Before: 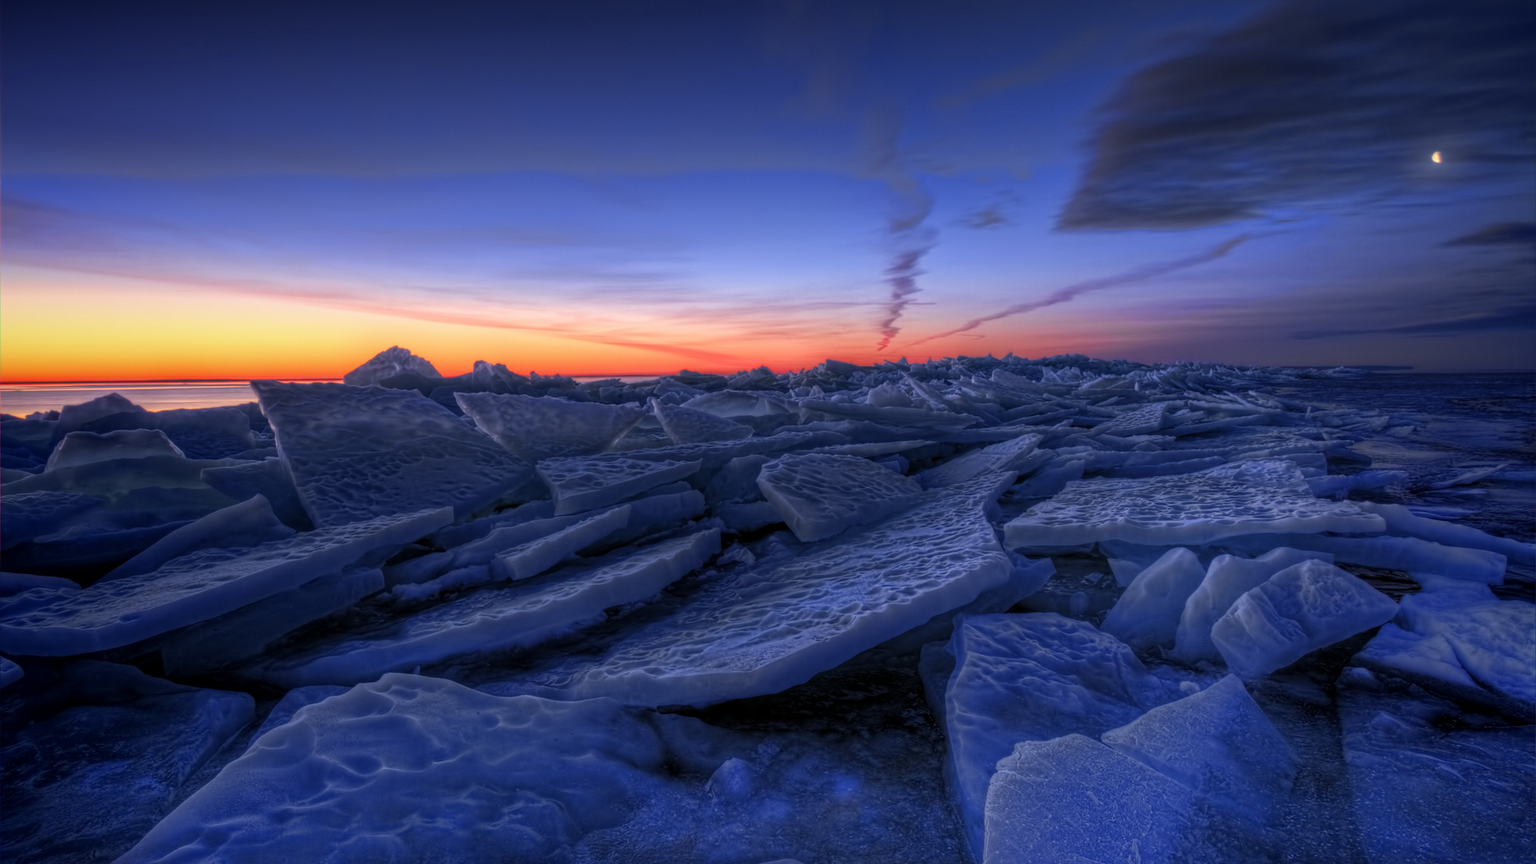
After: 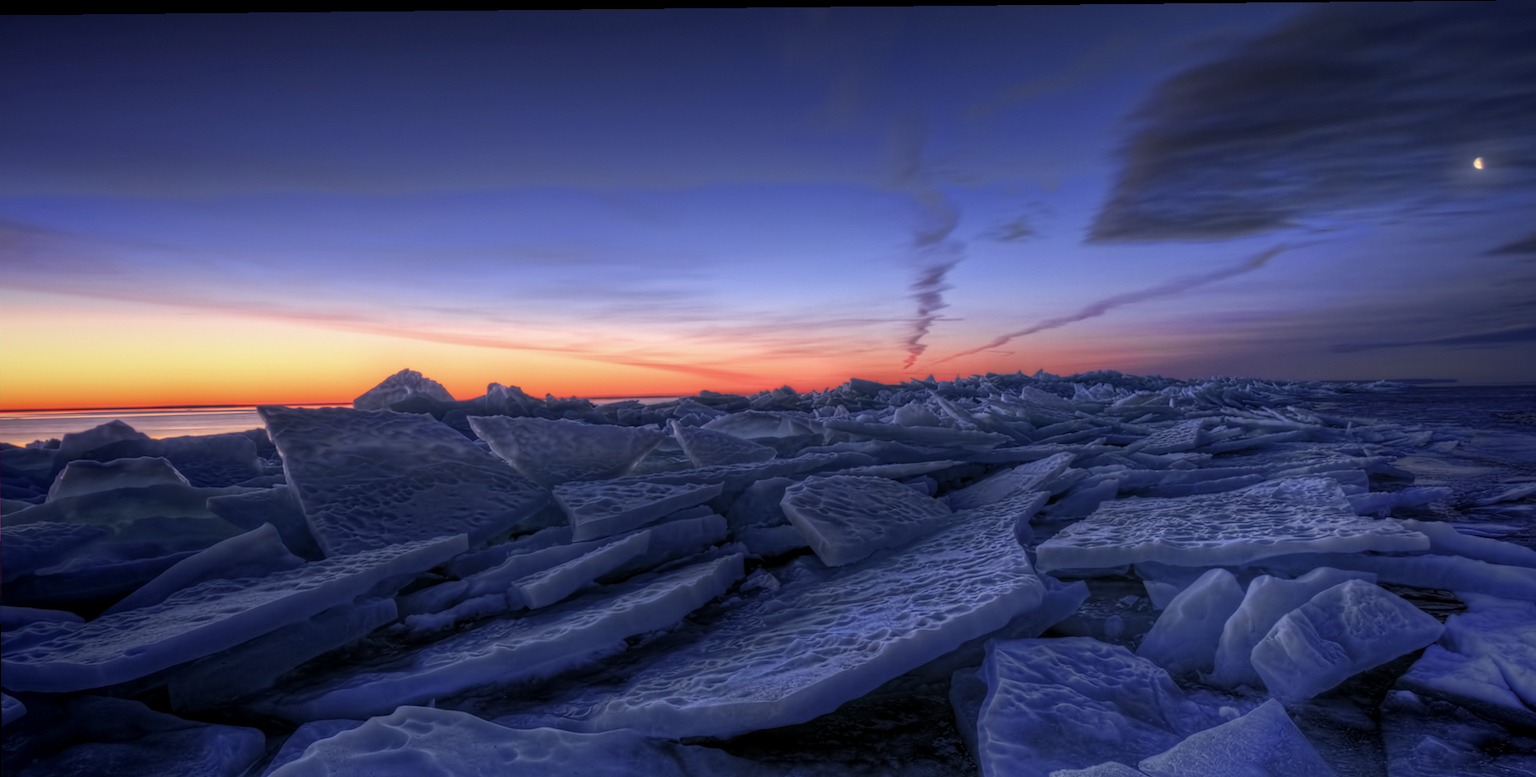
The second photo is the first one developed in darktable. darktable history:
crop and rotate: angle 0.568°, left 0.366%, right 3.221%, bottom 14.284%
color zones: curves: ch0 [(0, 0.5) (0.143, 0.5) (0.286, 0.5) (0.429, 0.504) (0.571, 0.5) (0.714, 0.509) (0.857, 0.5) (1, 0.5)]; ch1 [(0, 0.425) (0.143, 0.425) (0.286, 0.375) (0.429, 0.405) (0.571, 0.5) (0.714, 0.47) (0.857, 0.425) (1, 0.435)]; ch2 [(0, 0.5) (0.143, 0.5) (0.286, 0.5) (0.429, 0.517) (0.571, 0.5) (0.714, 0.51) (0.857, 0.5) (1, 0.5)]
